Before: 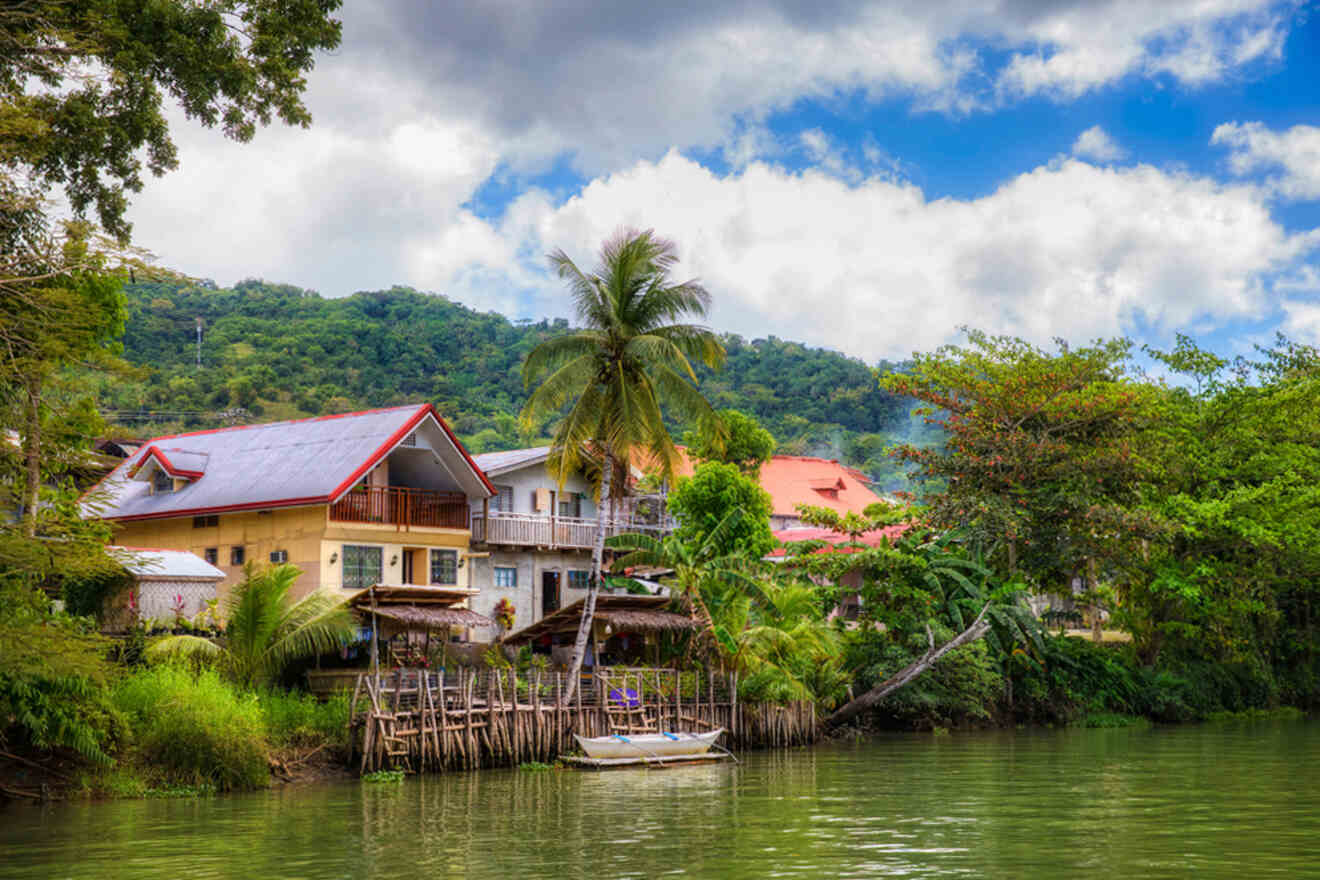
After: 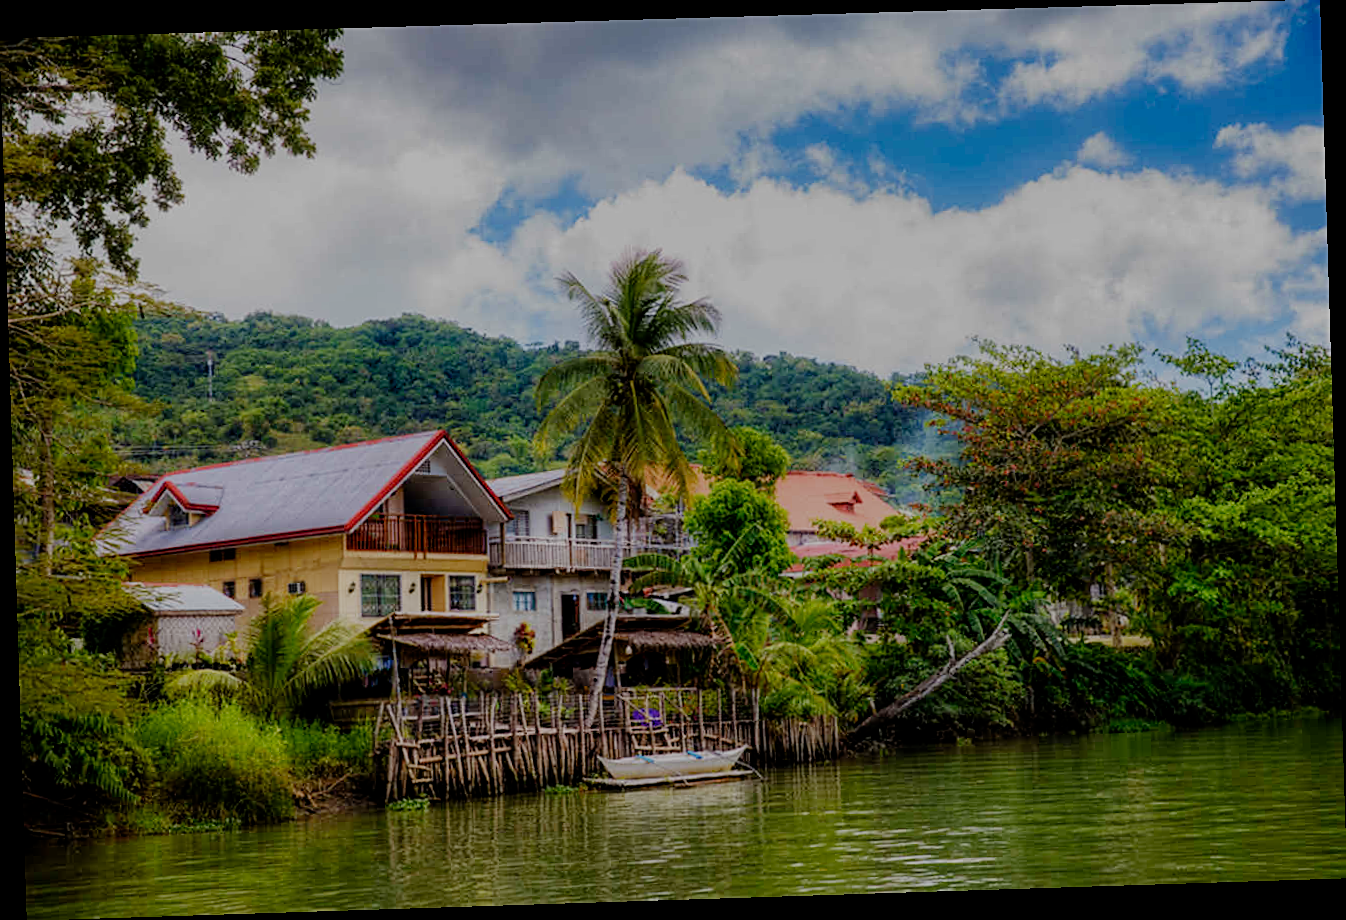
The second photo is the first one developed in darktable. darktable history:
sharpen: on, module defaults
filmic rgb: middle gray luminance 30%, black relative exposure -9 EV, white relative exposure 7 EV, threshold 6 EV, target black luminance 0%, hardness 2.94, latitude 2.04%, contrast 0.963, highlights saturation mix 5%, shadows ↔ highlights balance 12.16%, add noise in highlights 0, preserve chrominance no, color science v3 (2019), use custom middle-gray values true, iterations of high-quality reconstruction 0, contrast in highlights soft, enable highlight reconstruction true
tone equalizer: on, module defaults
rotate and perspective: rotation -1.77°, lens shift (horizontal) 0.004, automatic cropping off
